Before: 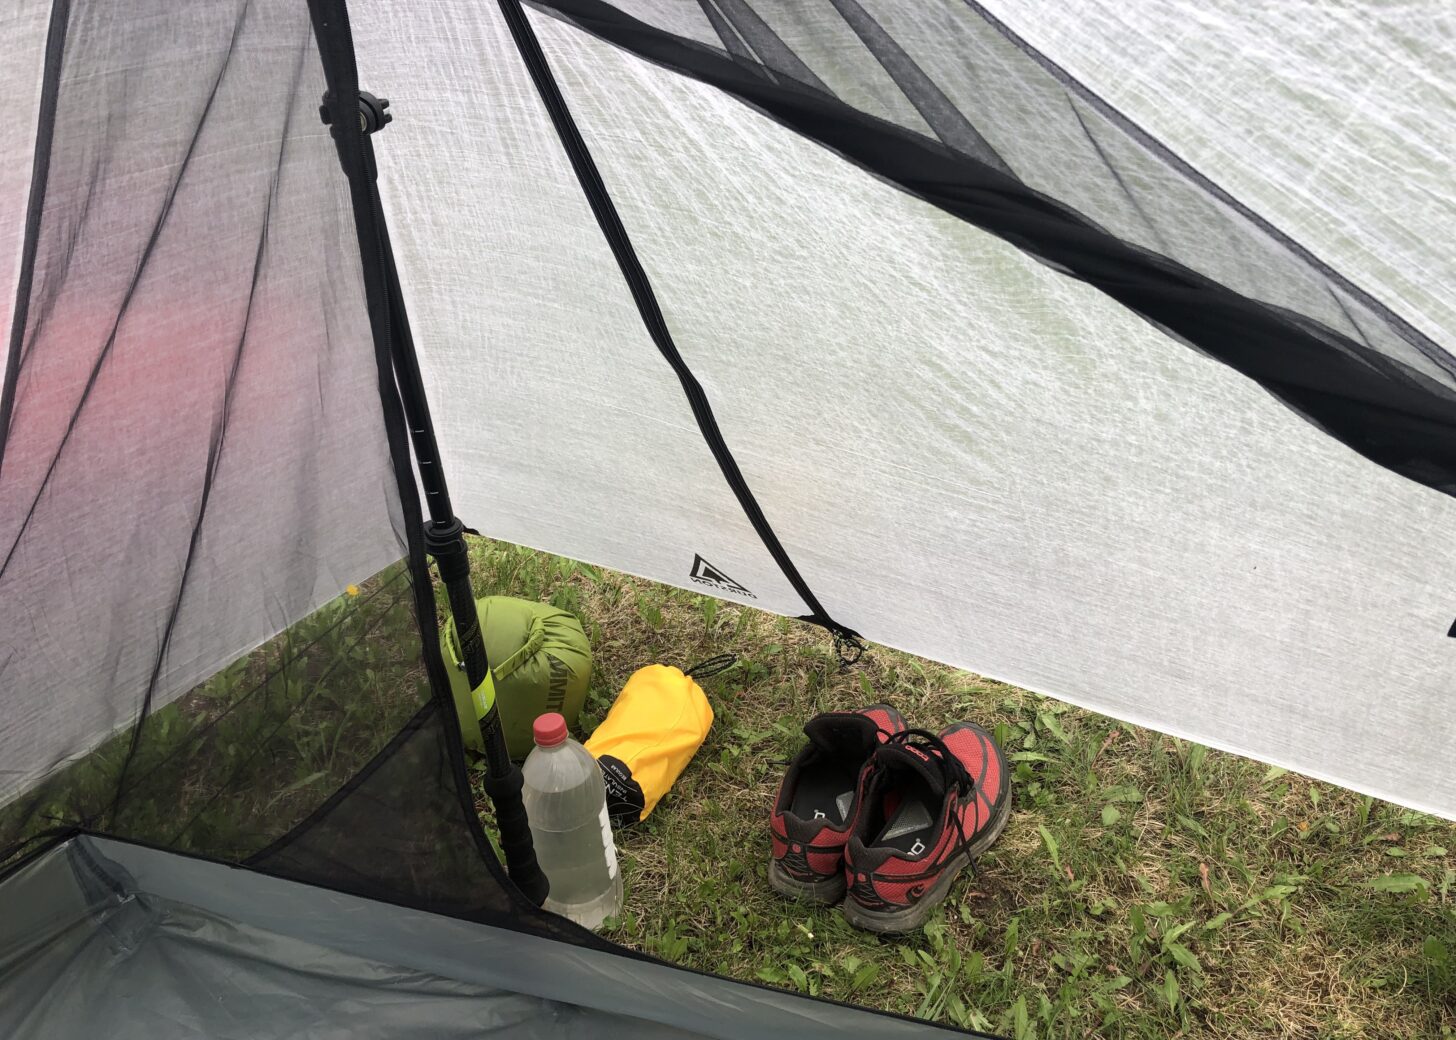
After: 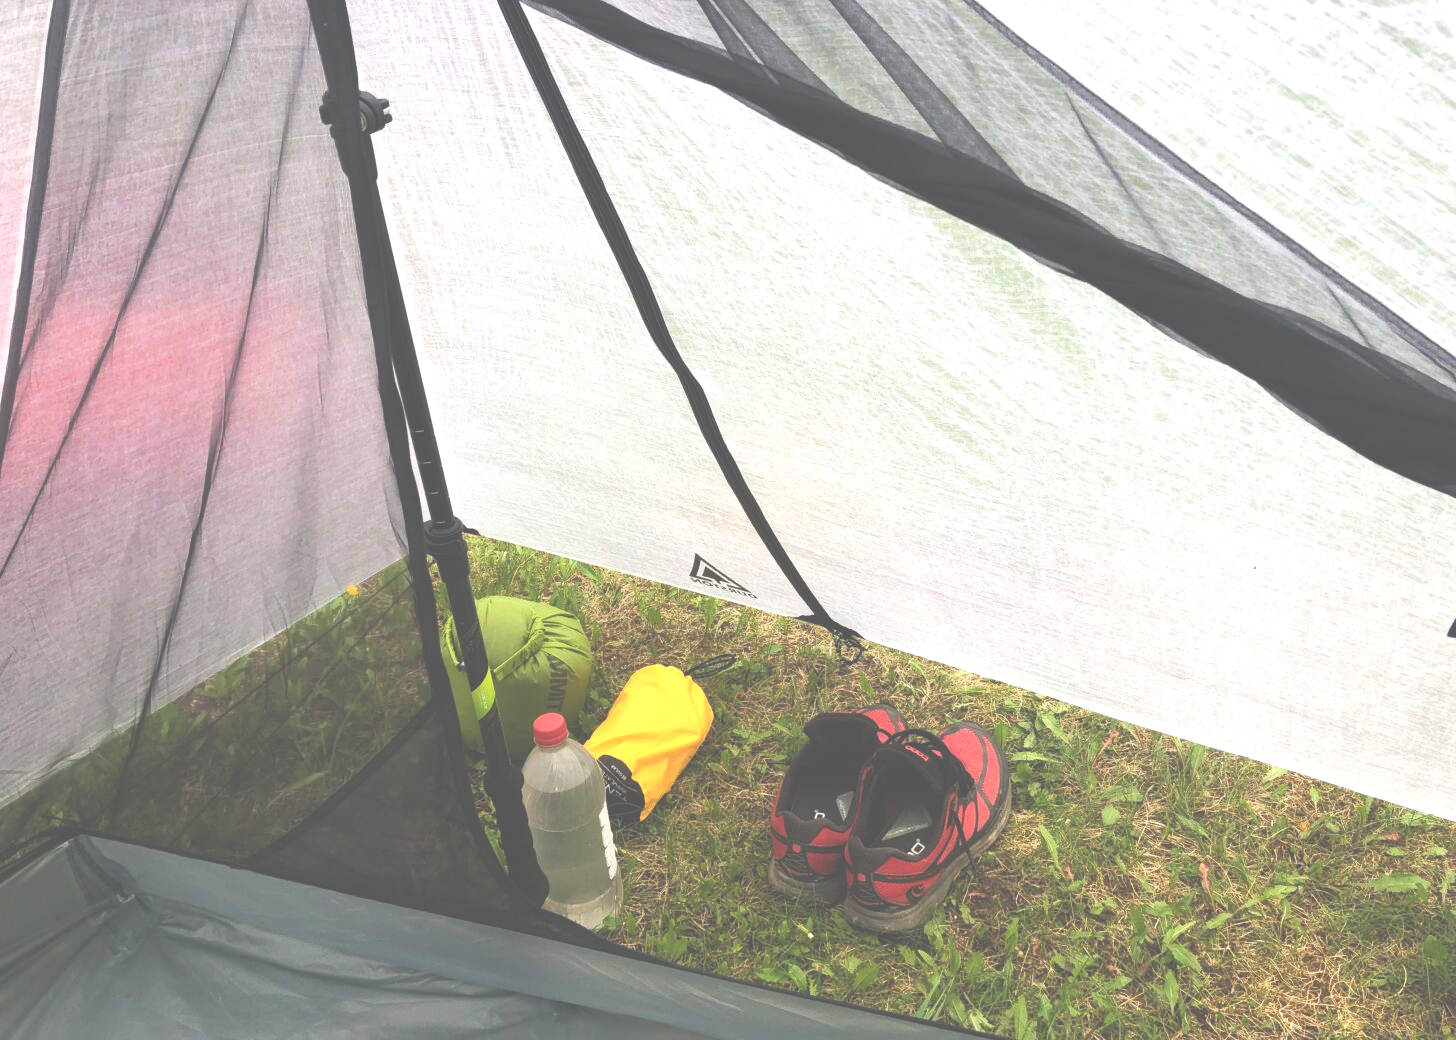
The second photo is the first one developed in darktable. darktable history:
exposure: black level correction -0.071, exposure 0.503 EV, compensate highlight preservation false
velvia: on, module defaults
